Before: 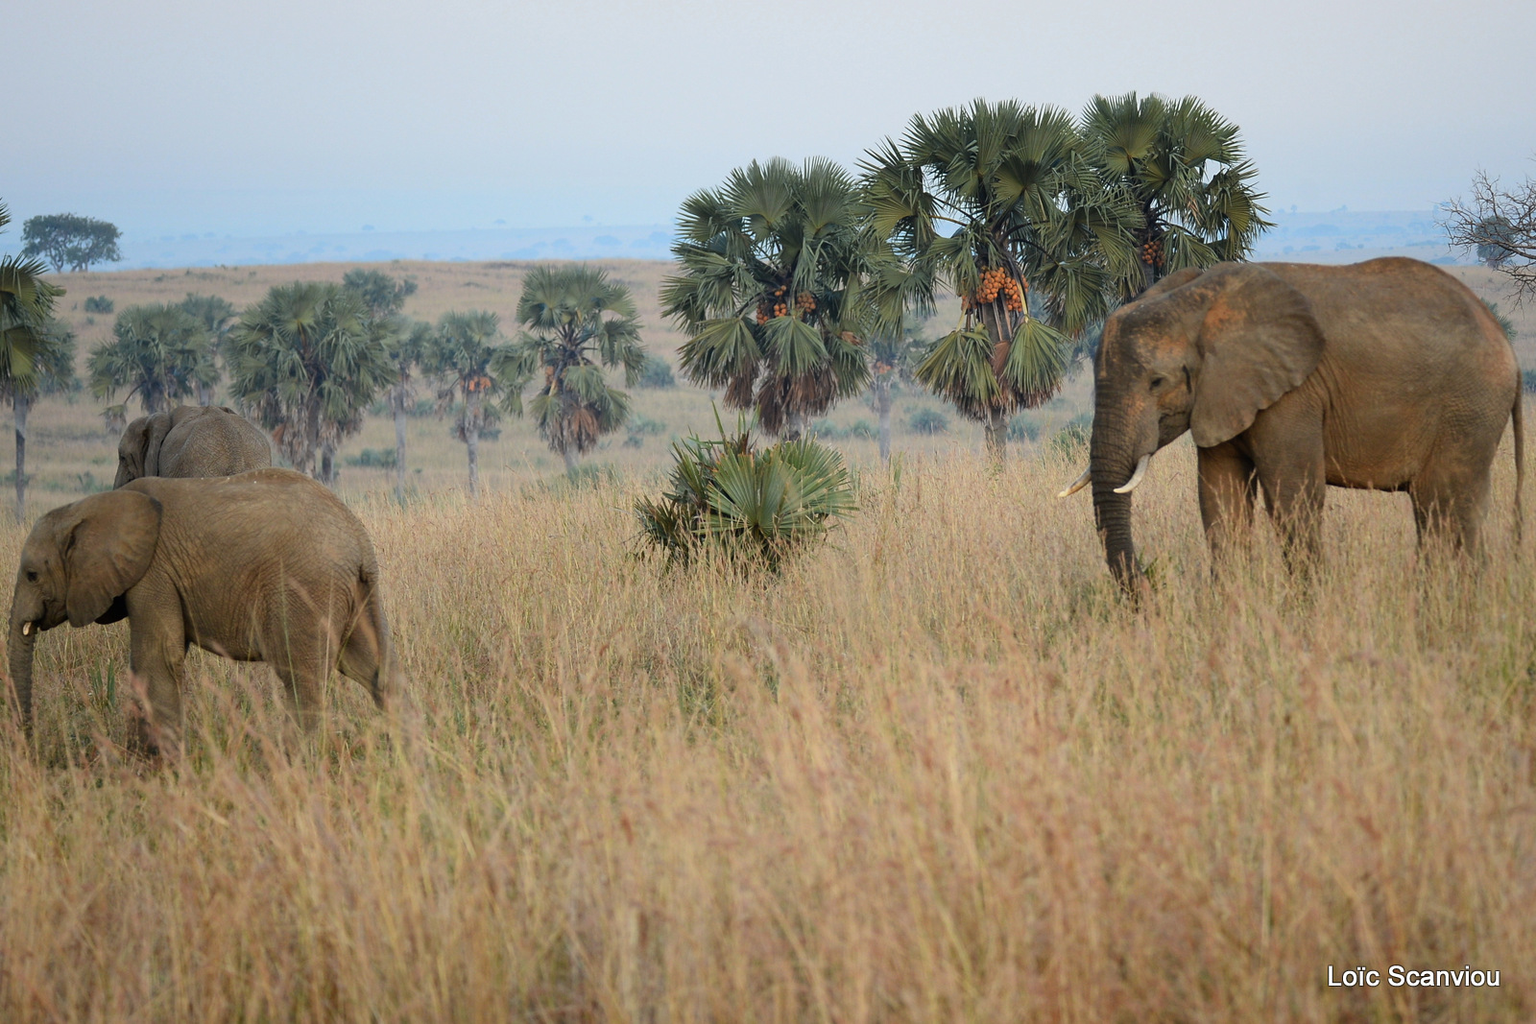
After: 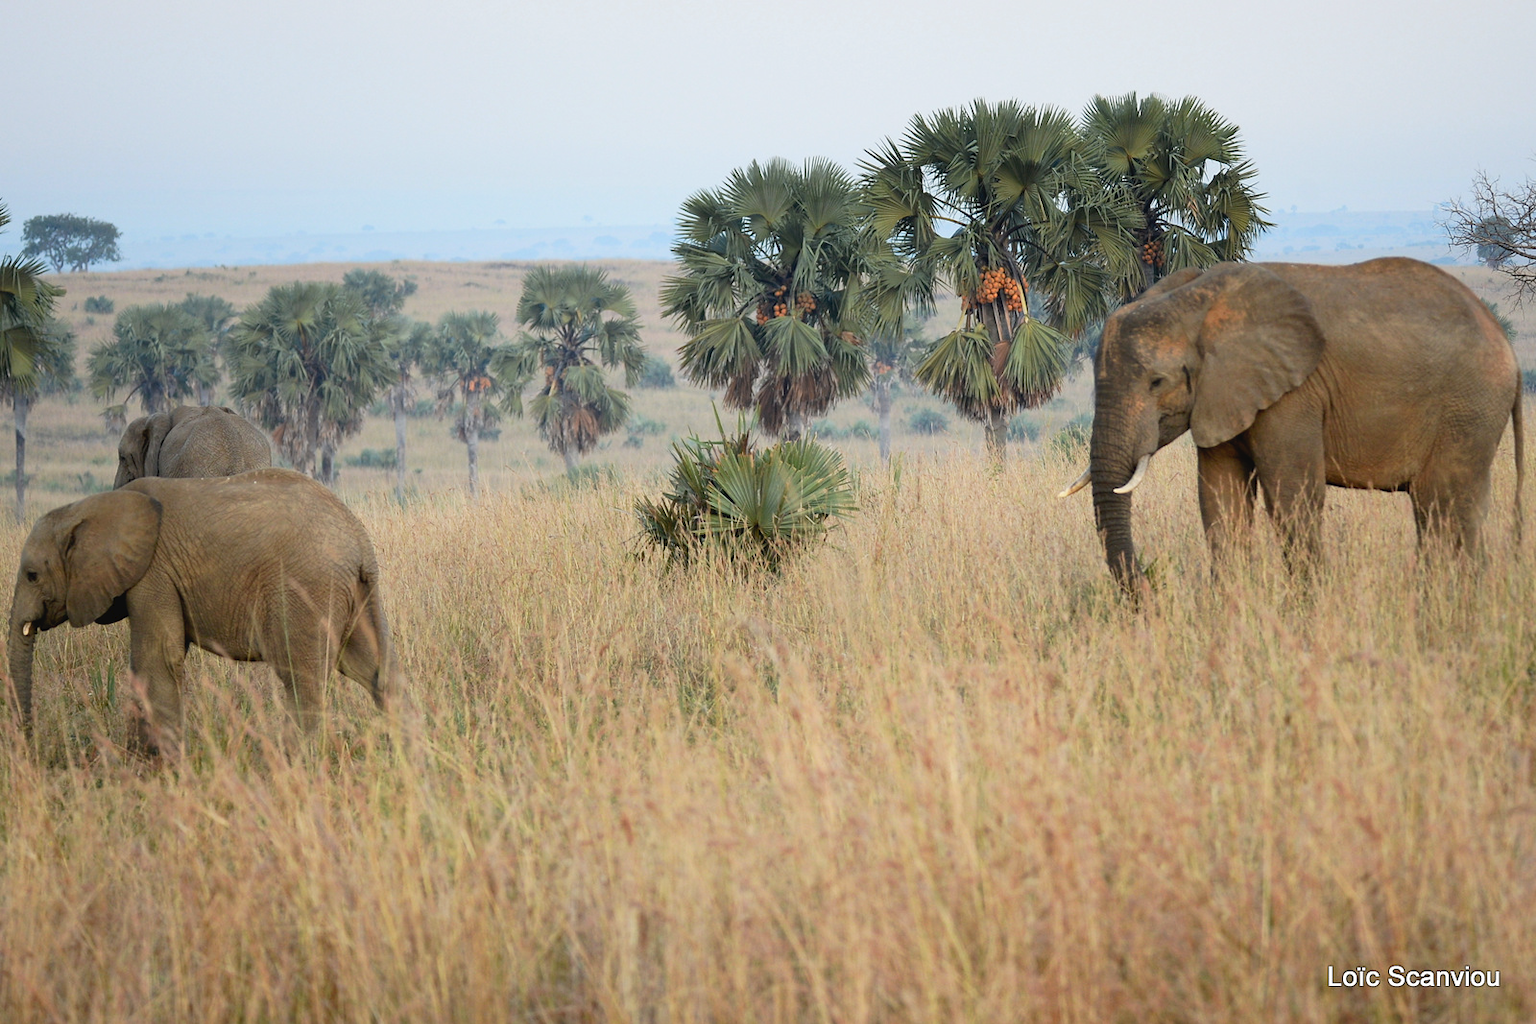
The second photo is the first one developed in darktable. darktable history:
tone curve: curves: ch0 [(0, 0) (0.003, 0.032) (0.011, 0.033) (0.025, 0.036) (0.044, 0.046) (0.069, 0.069) (0.1, 0.108) (0.136, 0.157) (0.177, 0.208) (0.224, 0.256) (0.277, 0.313) (0.335, 0.379) (0.399, 0.444) (0.468, 0.514) (0.543, 0.595) (0.623, 0.687) (0.709, 0.772) (0.801, 0.854) (0.898, 0.933) (1, 1)], preserve colors none
